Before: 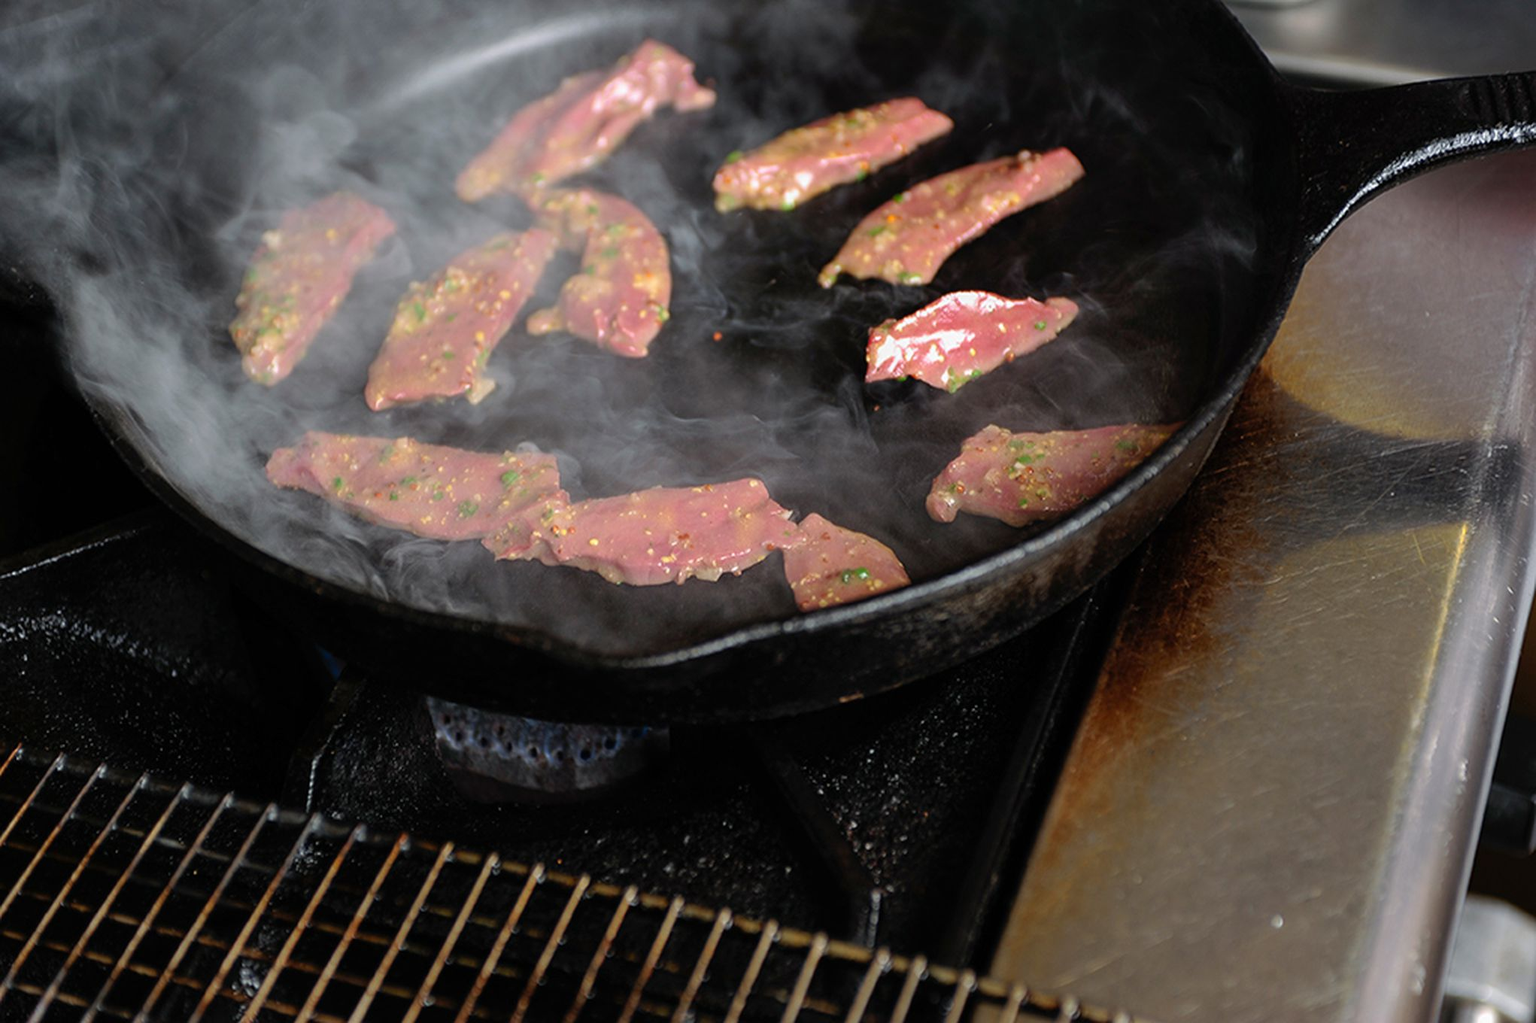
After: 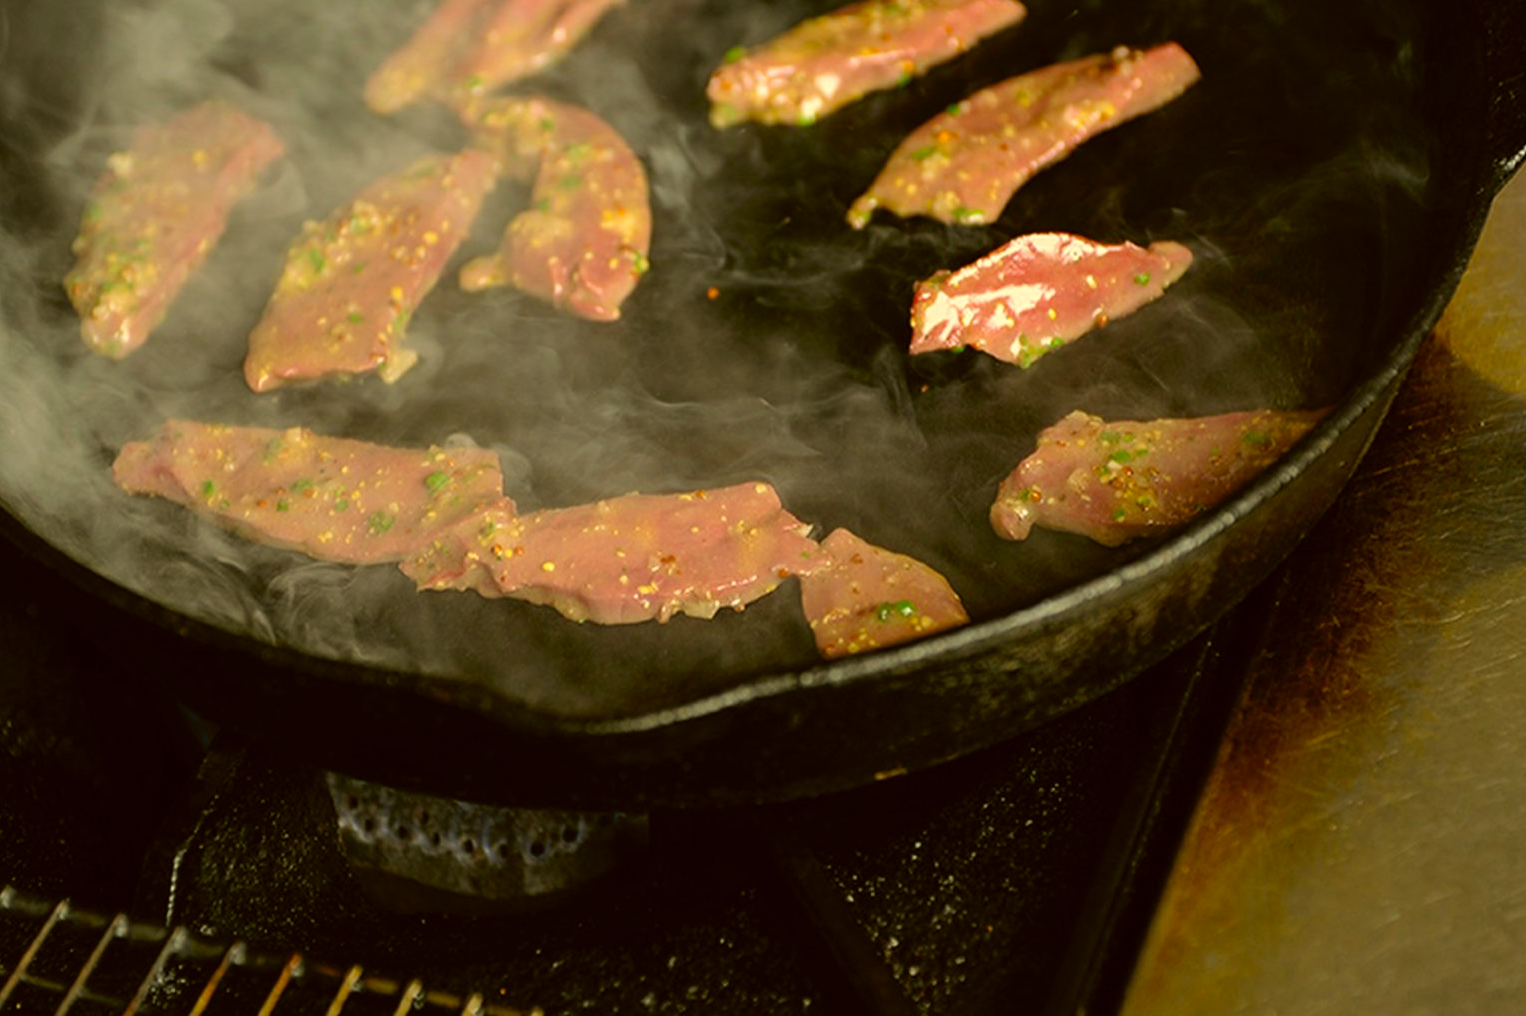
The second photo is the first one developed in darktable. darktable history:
crop and rotate: left 11.831%, top 11.346%, right 13.429%, bottom 13.899%
color correction: highlights a* 0.162, highlights b* 29.53, shadows a* -0.162, shadows b* 21.09
